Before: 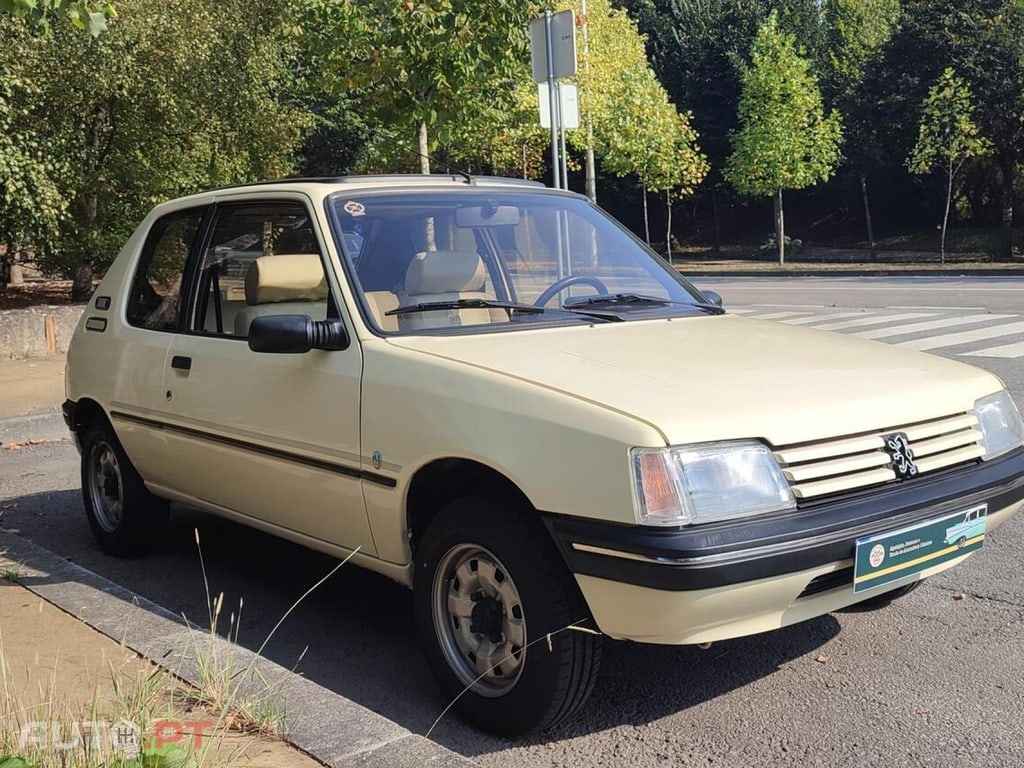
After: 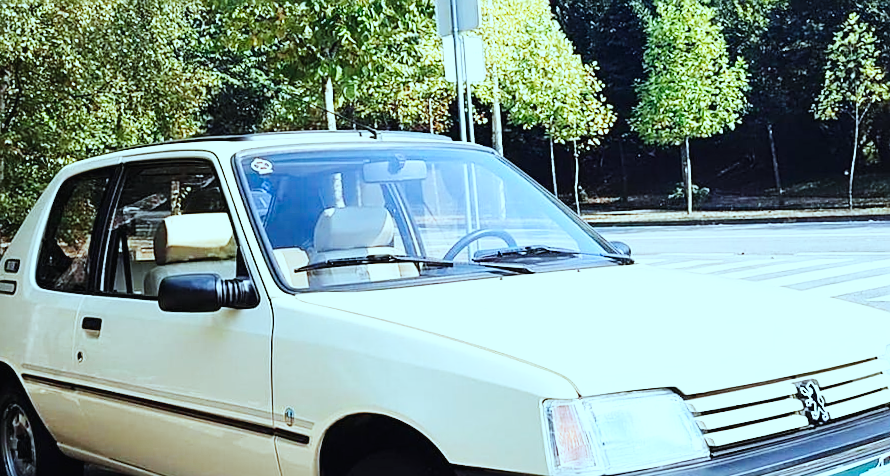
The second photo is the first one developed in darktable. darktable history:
base curve: curves: ch0 [(0, 0.003) (0.001, 0.002) (0.006, 0.004) (0.02, 0.022) (0.048, 0.086) (0.094, 0.234) (0.162, 0.431) (0.258, 0.629) (0.385, 0.8) (0.548, 0.918) (0.751, 0.988) (1, 1)], preserve colors none
crop and rotate: left 9.345%, top 7.22%, right 4.982%, bottom 32.331%
sharpen: on, module defaults
color correction: highlights a* -11.71, highlights b* -15.58
rotate and perspective: rotation -1.17°, automatic cropping off
